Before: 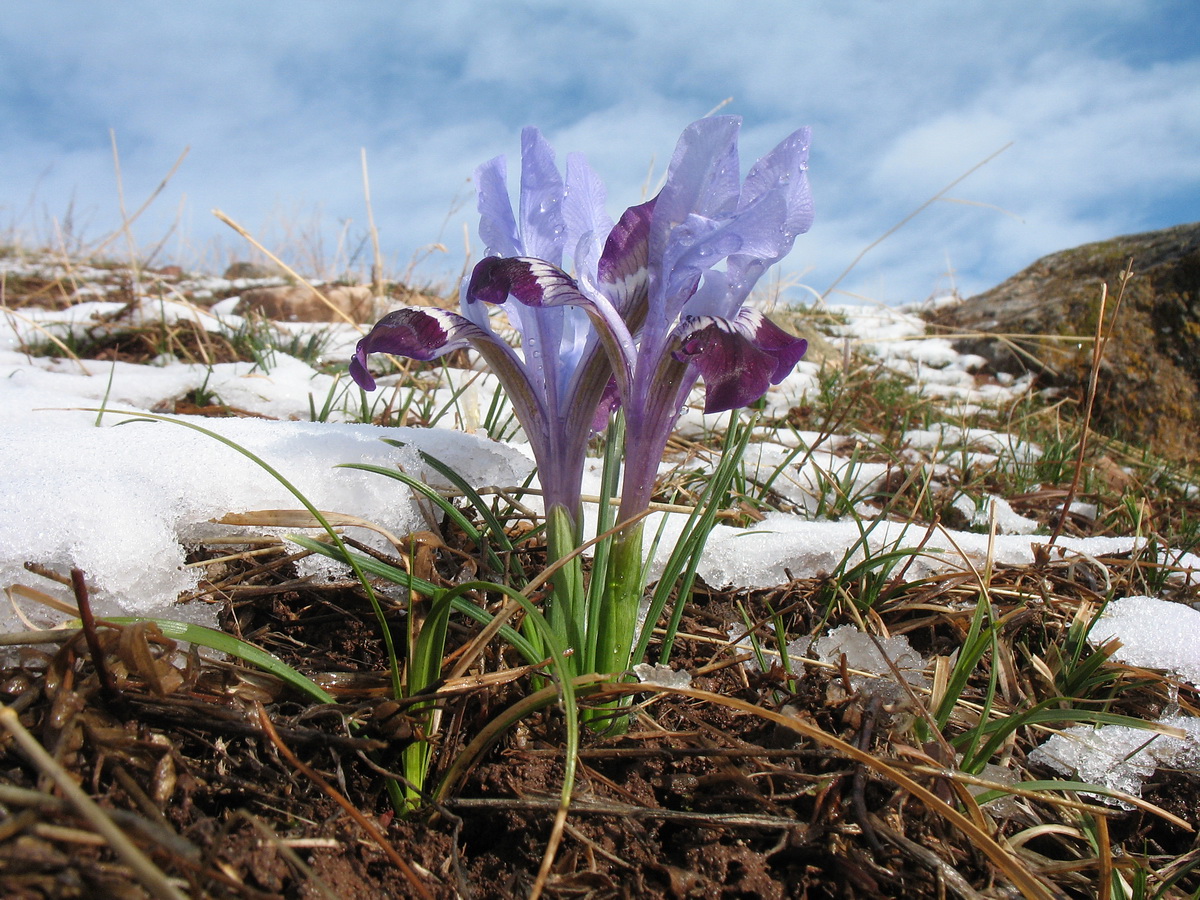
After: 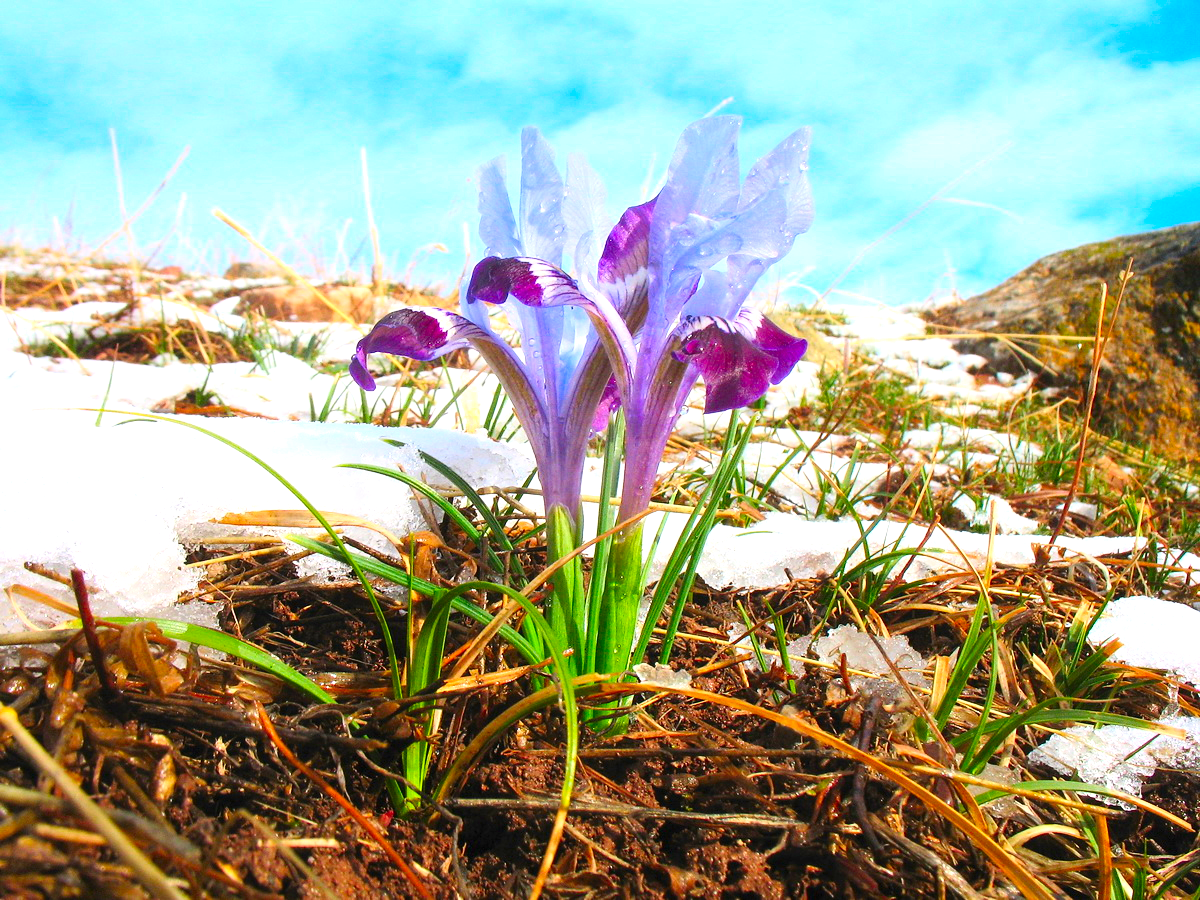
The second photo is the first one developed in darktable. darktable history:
color correction: highlights b* -0.008, saturation 1.77
contrast brightness saturation: contrast 0.199, brightness 0.145, saturation 0.136
exposure: black level correction 0, exposure 0.687 EV, compensate exposure bias true, compensate highlight preservation false
